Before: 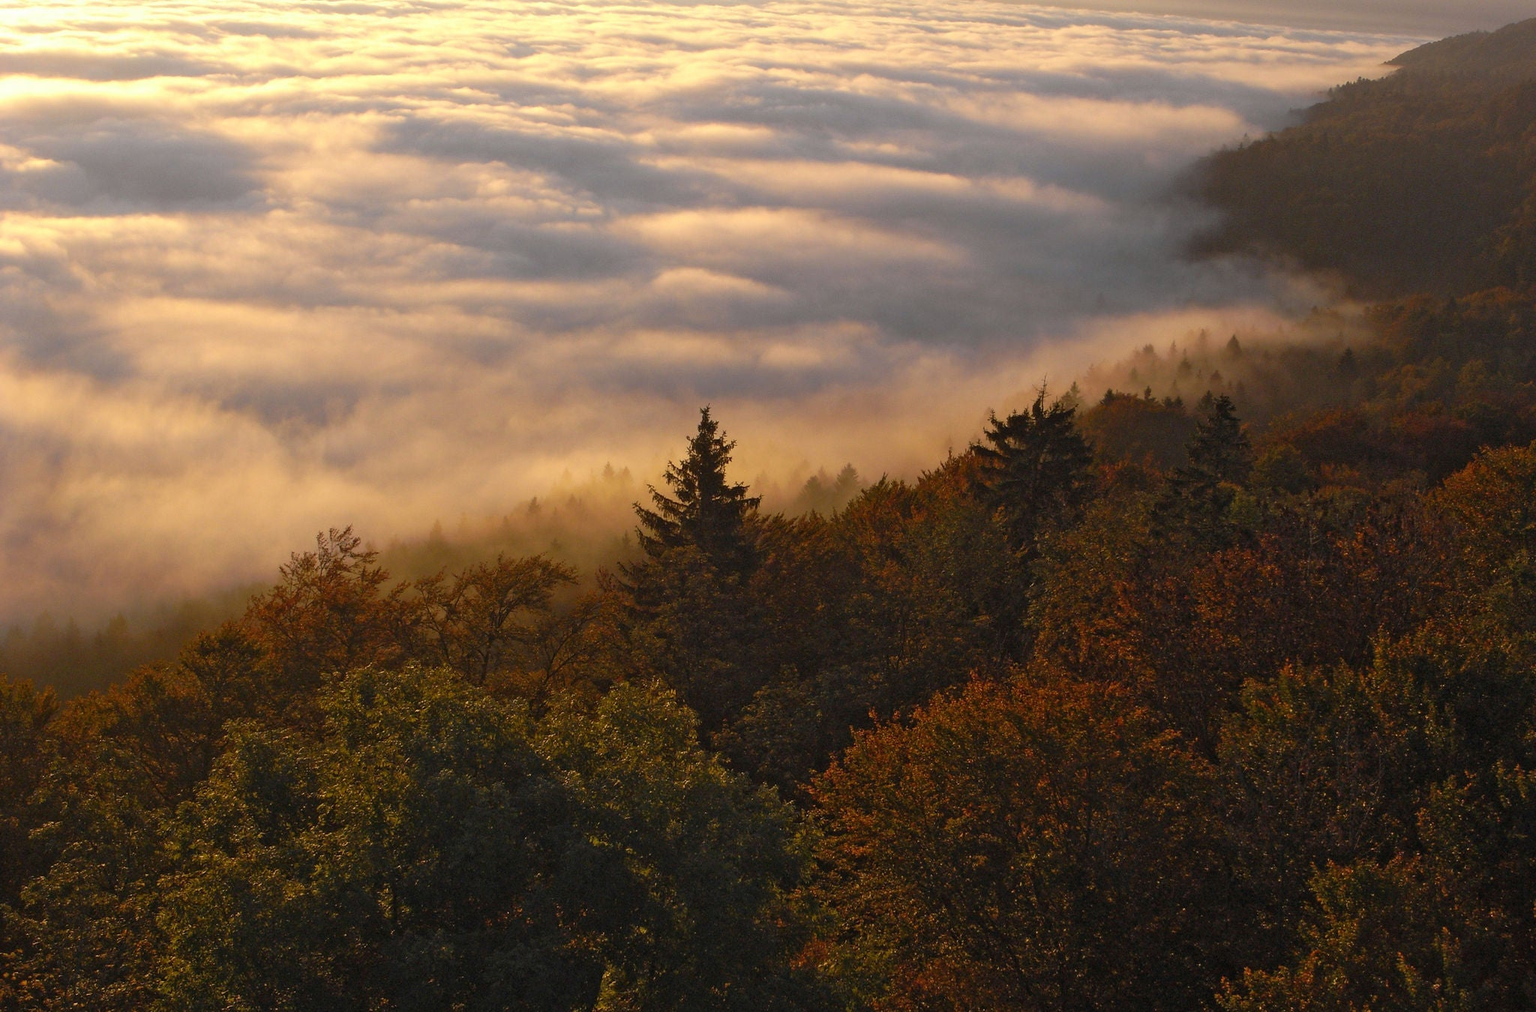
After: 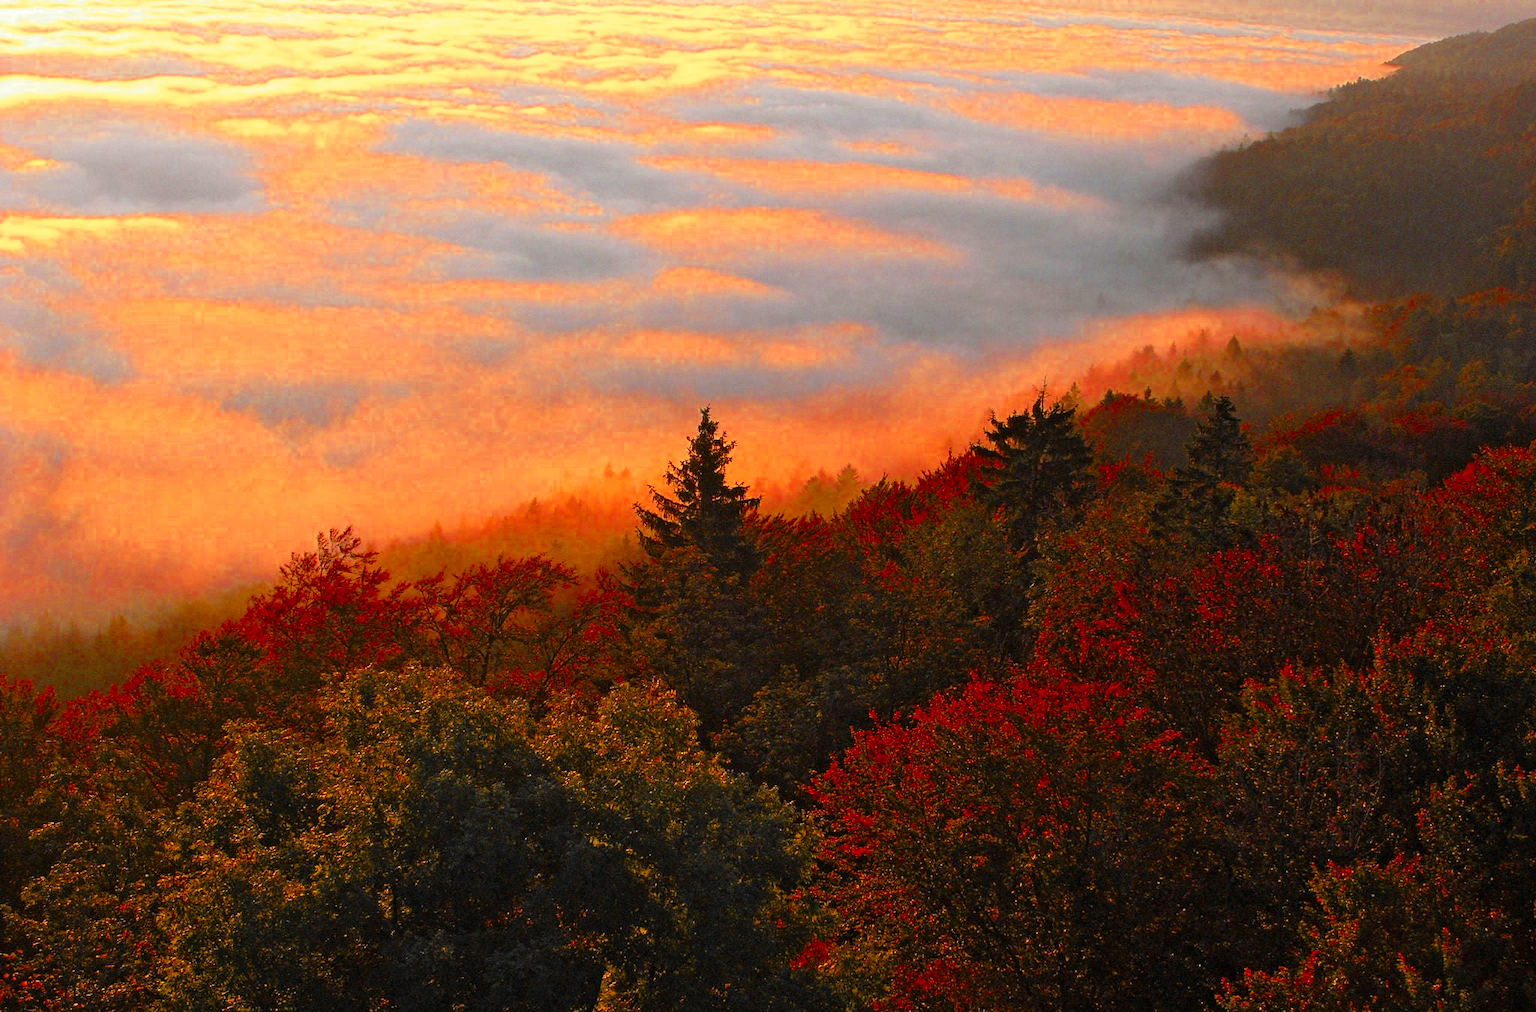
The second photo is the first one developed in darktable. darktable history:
tone curve: curves: ch0 [(0, 0.005) (0.103, 0.097) (0.18, 0.22) (0.378, 0.482) (0.504, 0.631) (0.663, 0.801) (0.834, 0.914) (1, 0.971)]; ch1 [(0, 0) (0.172, 0.123) (0.324, 0.253) (0.396, 0.388) (0.478, 0.461) (0.499, 0.498) (0.522, 0.528) (0.604, 0.692) (0.704, 0.818) (1, 1)]; ch2 [(0, 0) (0.411, 0.424) (0.496, 0.5) (0.515, 0.519) (0.555, 0.585) (0.628, 0.703) (1, 1)], color space Lab, independent channels, preserve colors none
levels: mode automatic, black 0.023%, white 99.97%, levels [0.062, 0.494, 0.925]
contrast brightness saturation: contrast 0.1, brightness 0.03, saturation 0.09
color zones: curves: ch0 [(0, 0.363) (0.128, 0.373) (0.25, 0.5) (0.402, 0.407) (0.521, 0.525) (0.63, 0.559) (0.729, 0.662) (0.867, 0.471)]; ch1 [(0, 0.515) (0.136, 0.618) (0.25, 0.5) (0.378, 0) (0.516, 0) (0.622, 0.593) (0.737, 0.819) (0.87, 0.593)]; ch2 [(0, 0.529) (0.128, 0.471) (0.282, 0.451) (0.386, 0.662) (0.516, 0.525) (0.633, 0.554) (0.75, 0.62) (0.875, 0.441)]
